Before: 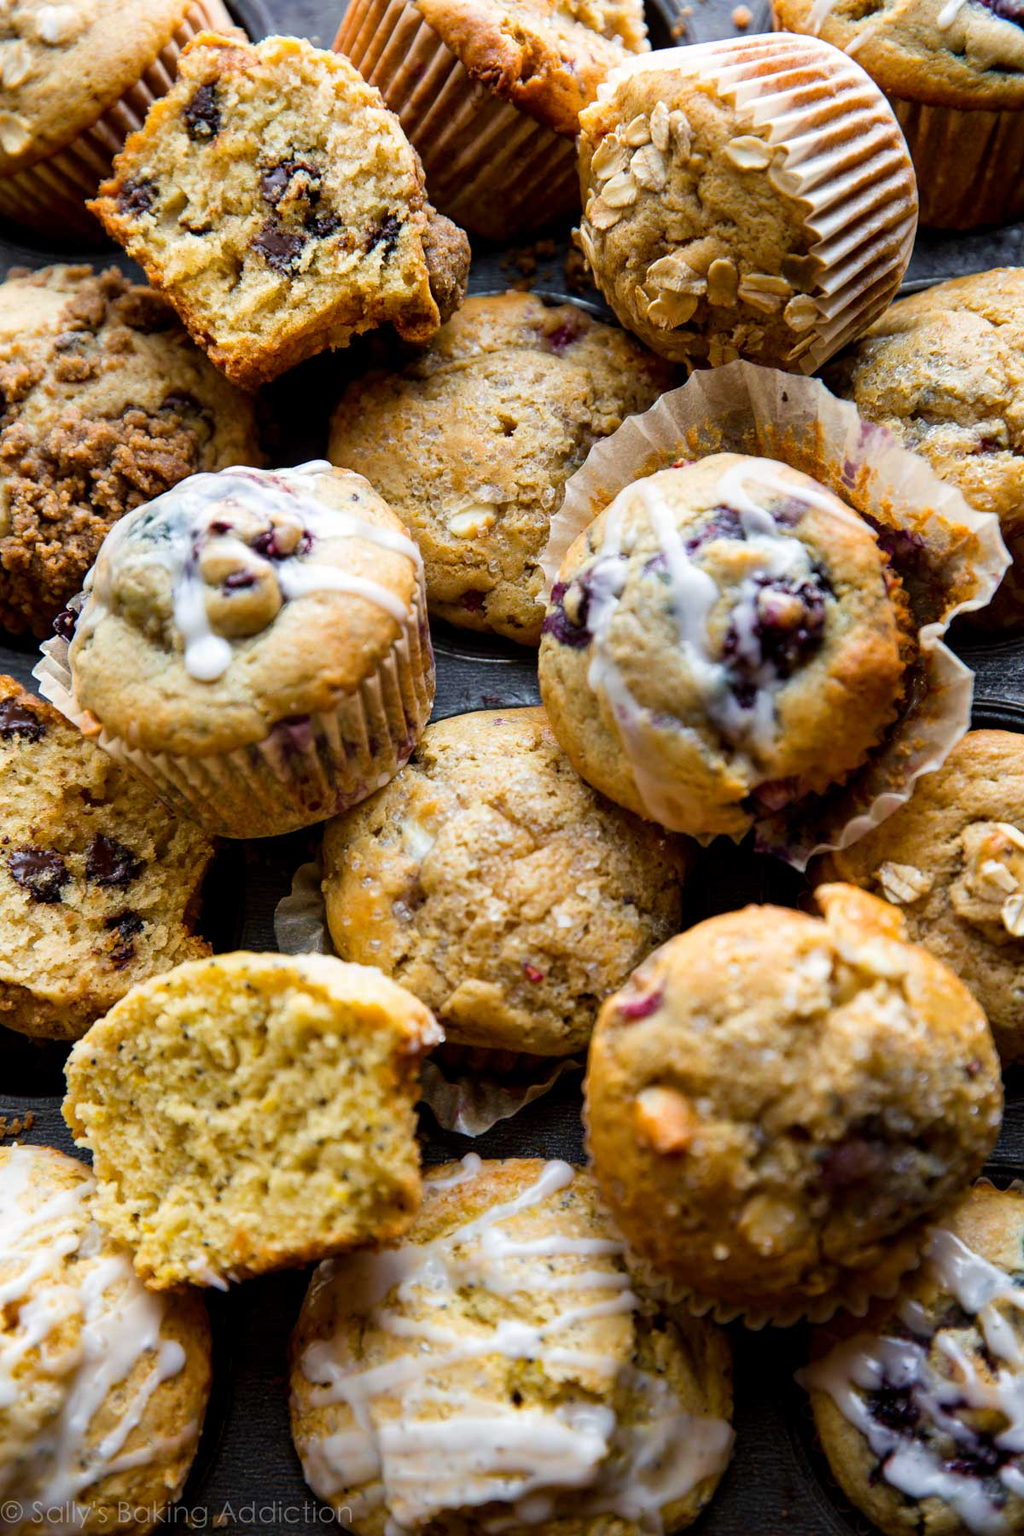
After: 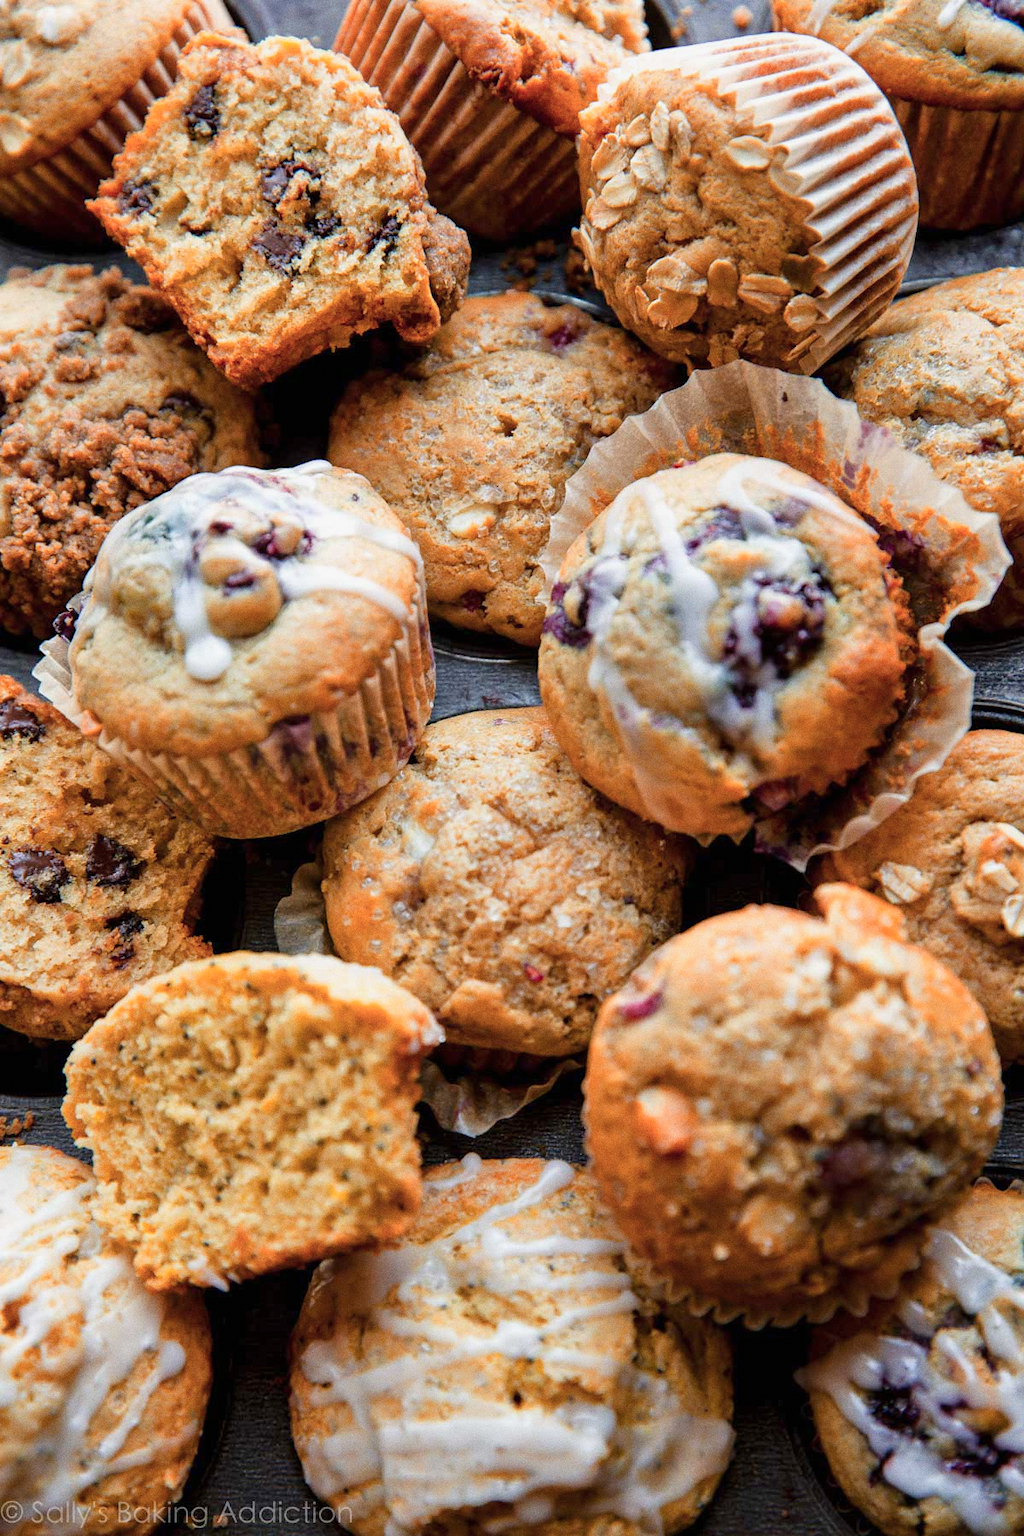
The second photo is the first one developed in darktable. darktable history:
tone equalizer: -8 EV -0.002 EV, -7 EV 0.005 EV, -6 EV -0.008 EV, -5 EV 0.007 EV, -4 EV -0.042 EV, -3 EV -0.233 EV, -2 EV -0.662 EV, -1 EV -0.983 EV, +0 EV -0.969 EV, smoothing diameter 2%, edges refinement/feathering 20, mask exposure compensation -1.57 EV, filter diffusion 5
color zones: curves: ch1 [(0, 0.469) (0.072, 0.457) (0.243, 0.494) (0.429, 0.5) (0.571, 0.5) (0.714, 0.5) (0.857, 0.5) (1, 0.469)]; ch2 [(0, 0.499) (0.143, 0.467) (0.242, 0.436) (0.429, 0.493) (0.571, 0.5) (0.714, 0.5) (0.857, 0.5) (1, 0.499)]
exposure: black level correction 0, exposure 0.877 EV, compensate exposure bias true, compensate highlight preservation false
grain: coarseness 0.09 ISO
